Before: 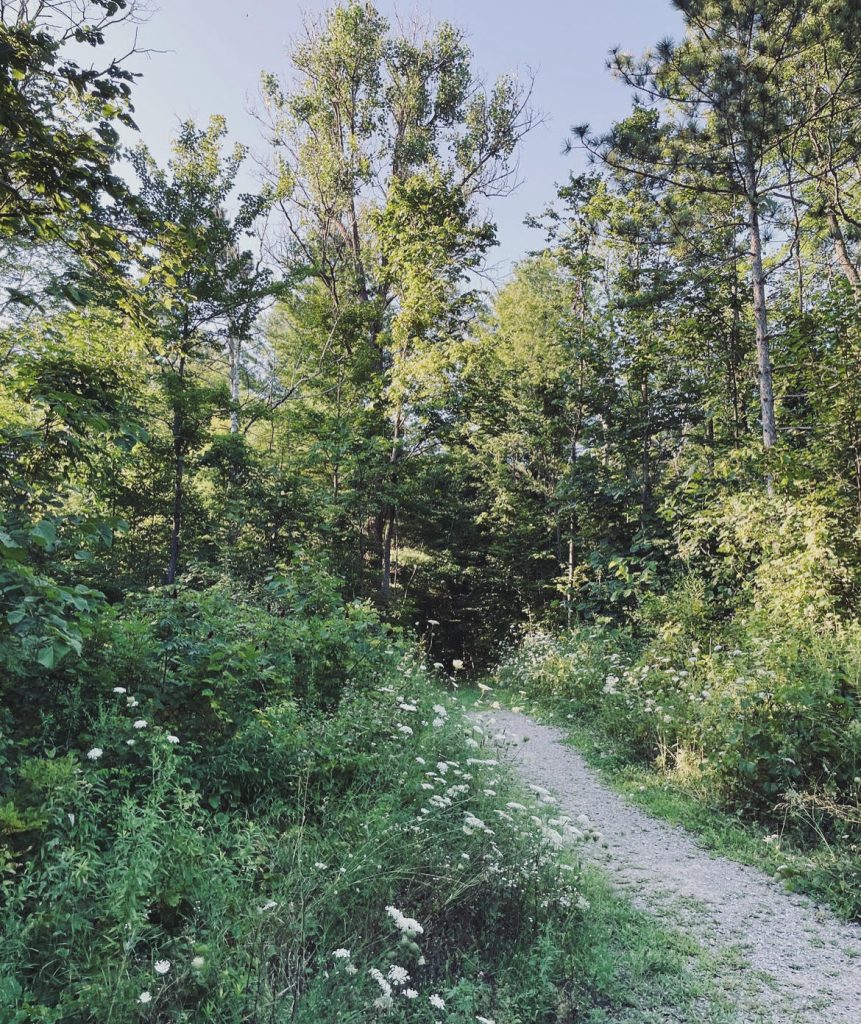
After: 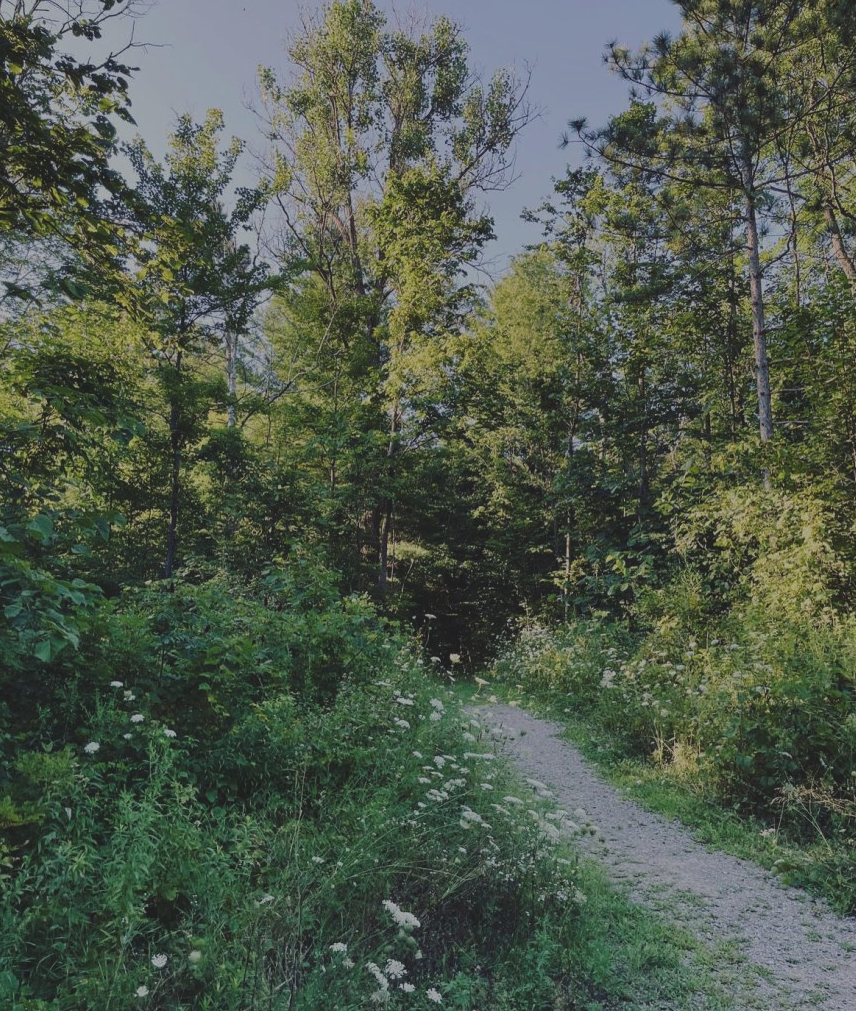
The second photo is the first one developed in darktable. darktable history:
crop: left 0.419%, top 0.627%, right 0.145%, bottom 0.628%
exposure: black level correction -0.017, exposure -1.018 EV, compensate highlight preservation false
velvia: on, module defaults
